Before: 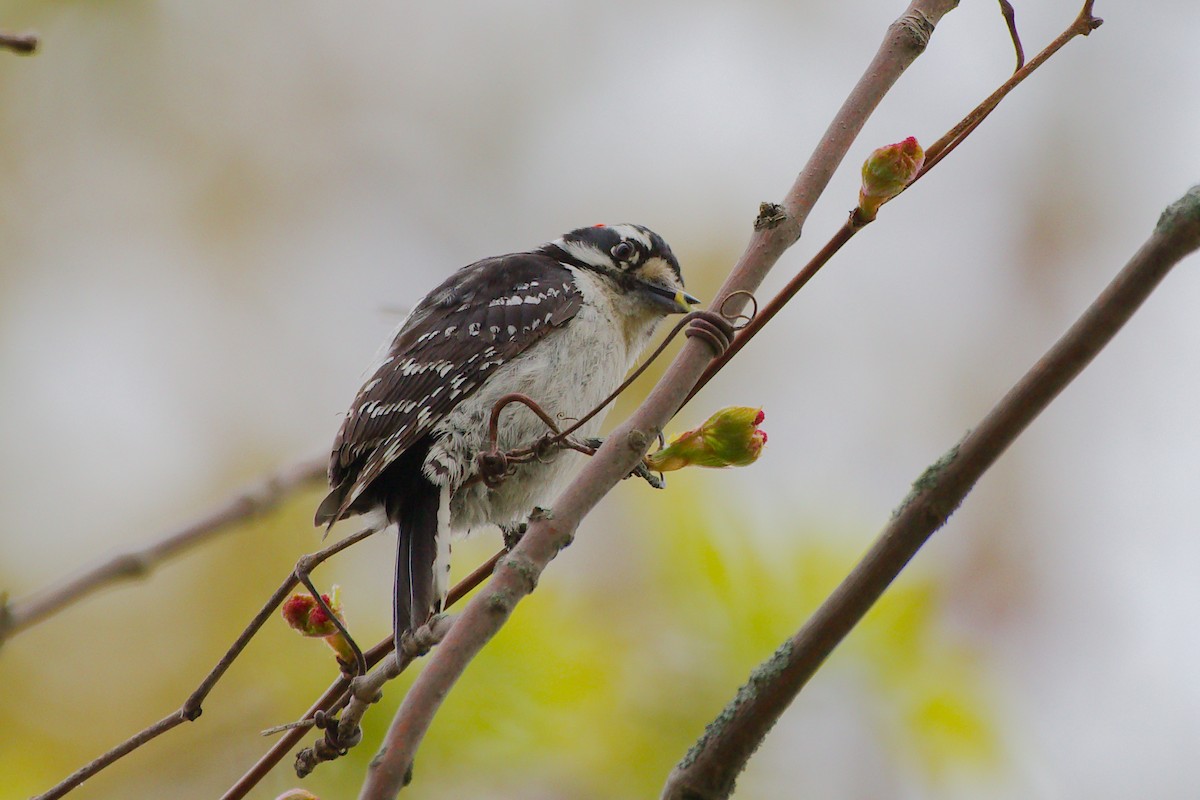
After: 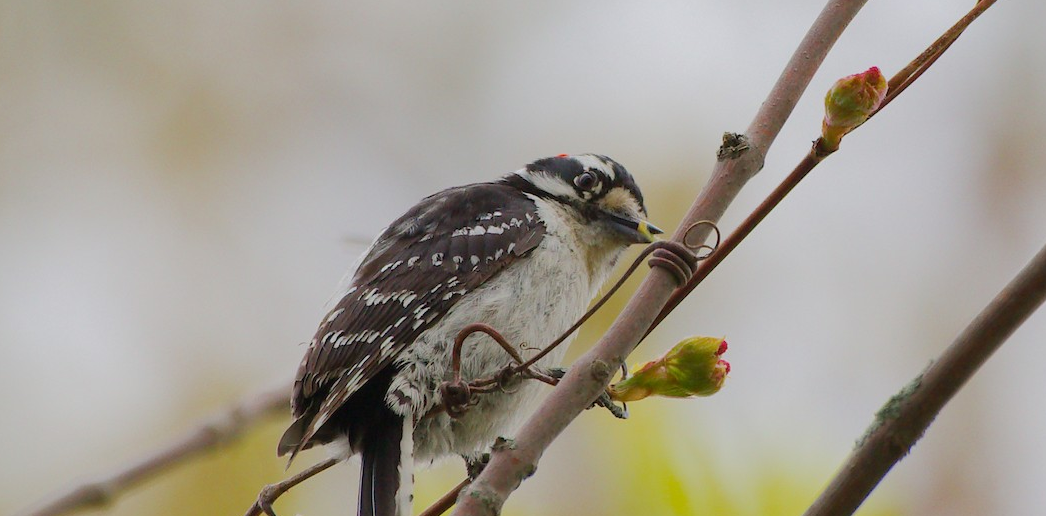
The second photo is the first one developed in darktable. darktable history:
crop: left 3.14%, top 8.839%, right 9.679%, bottom 26.658%
